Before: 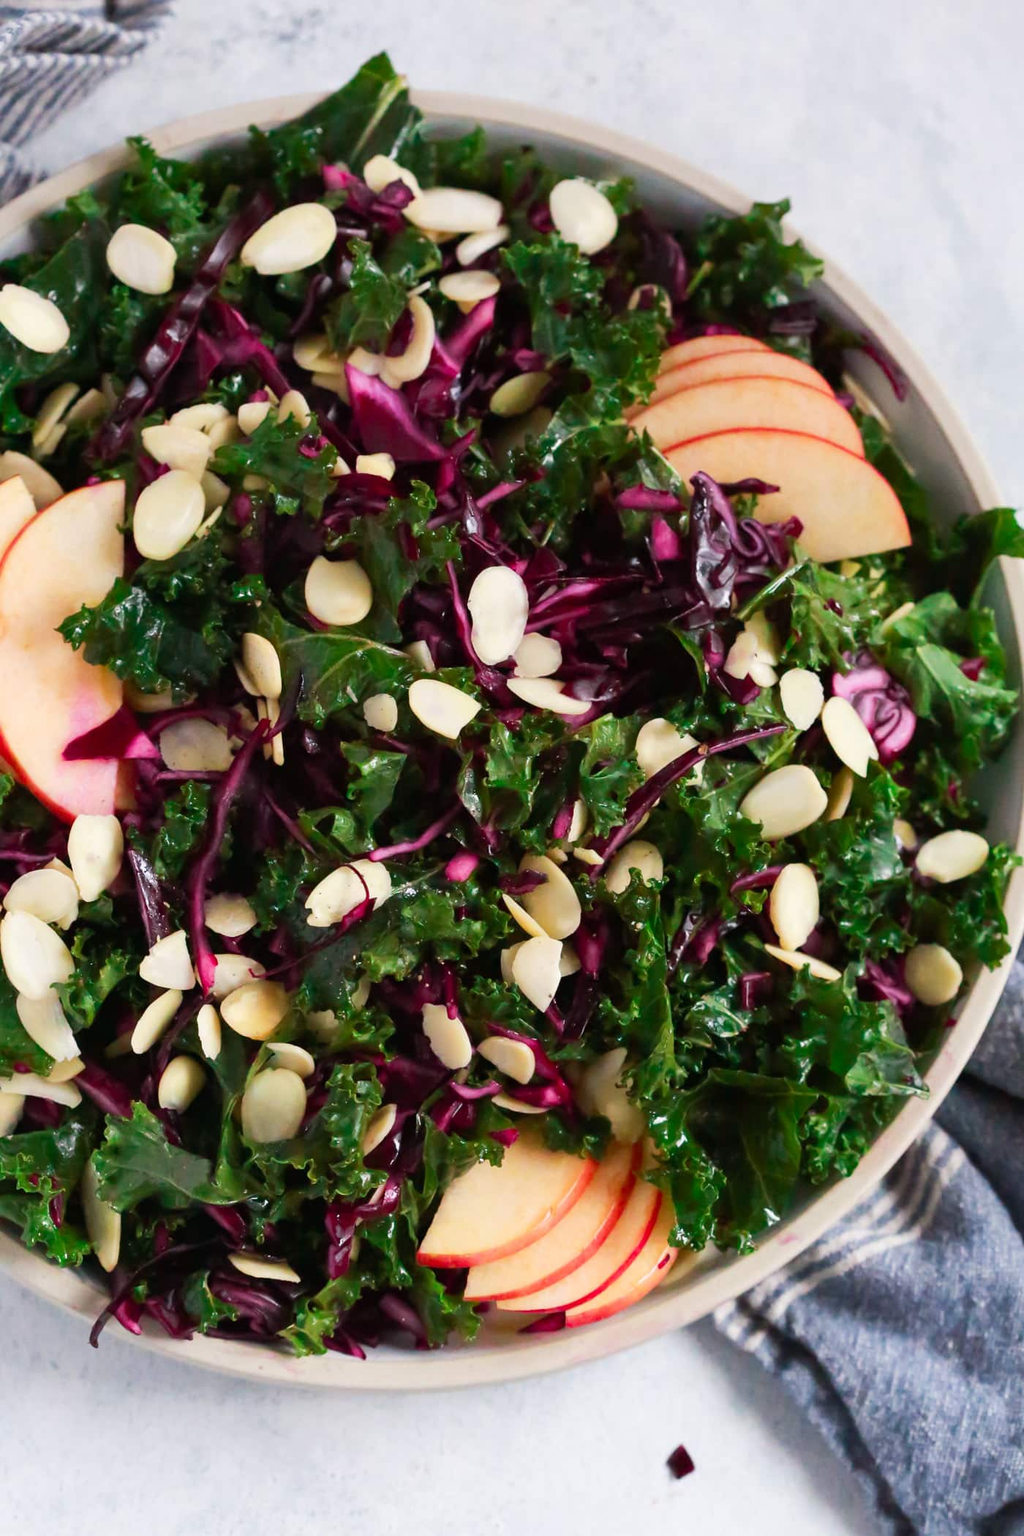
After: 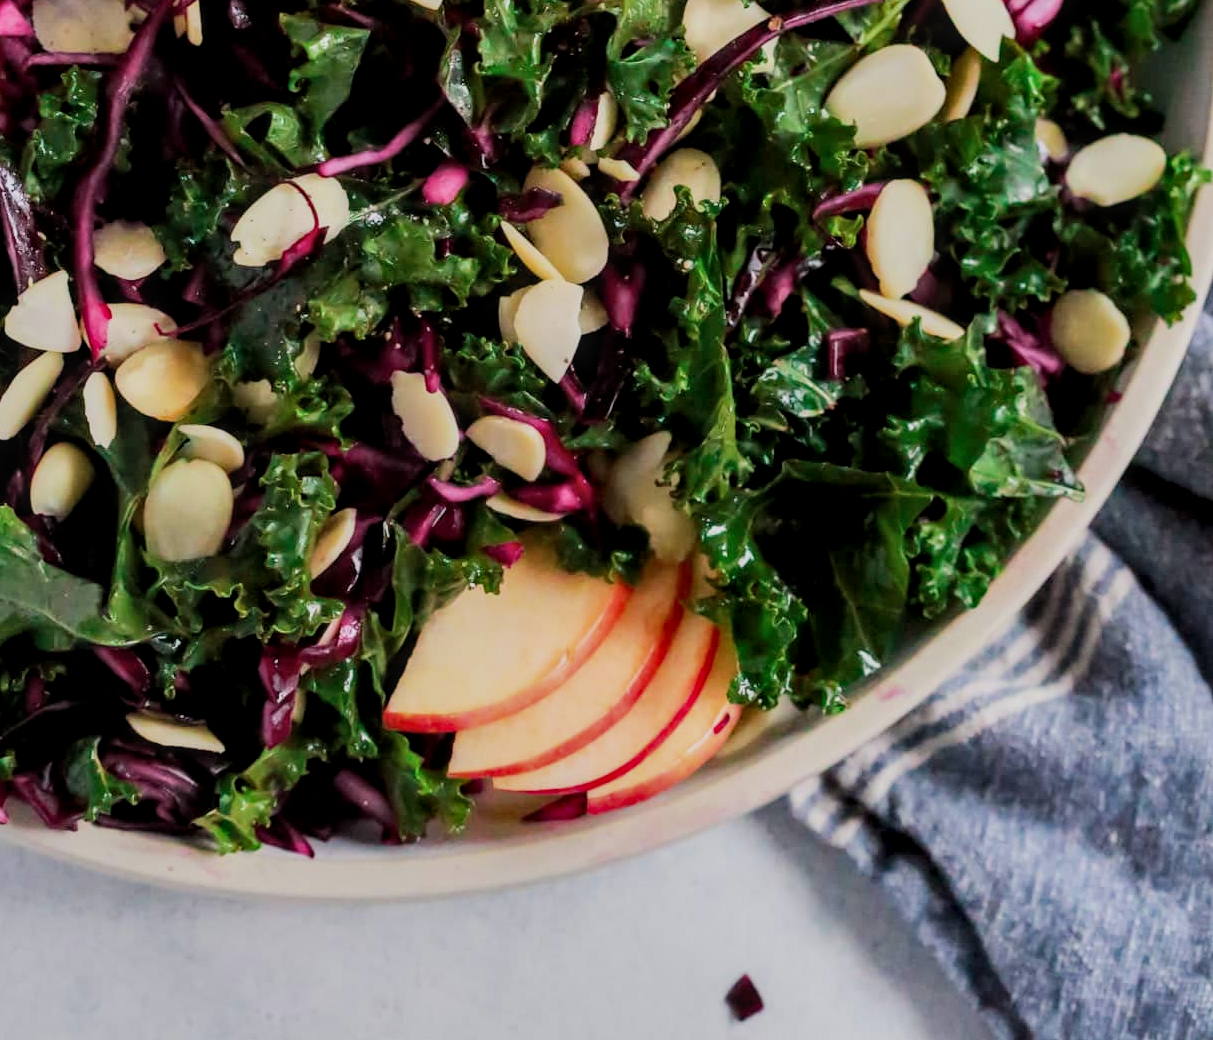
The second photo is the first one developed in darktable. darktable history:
filmic rgb: black relative exposure -7.42 EV, white relative exposure 4.89 EV, hardness 3.4, color science v6 (2022)
shadows and highlights: shadows 12.07, white point adjustment 1.34, soften with gaussian
crop and rotate: left 13.303%, top 47.693%, bottom 2.772%
local contrast: detail 130%
